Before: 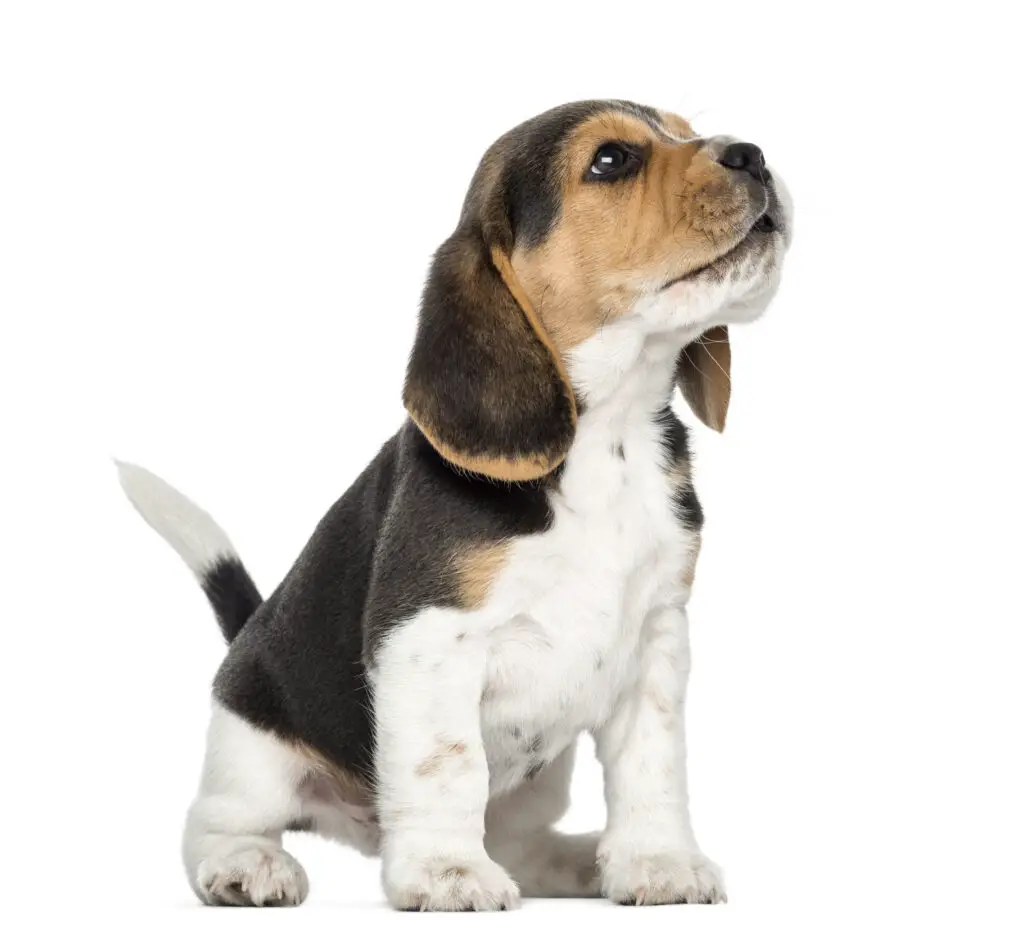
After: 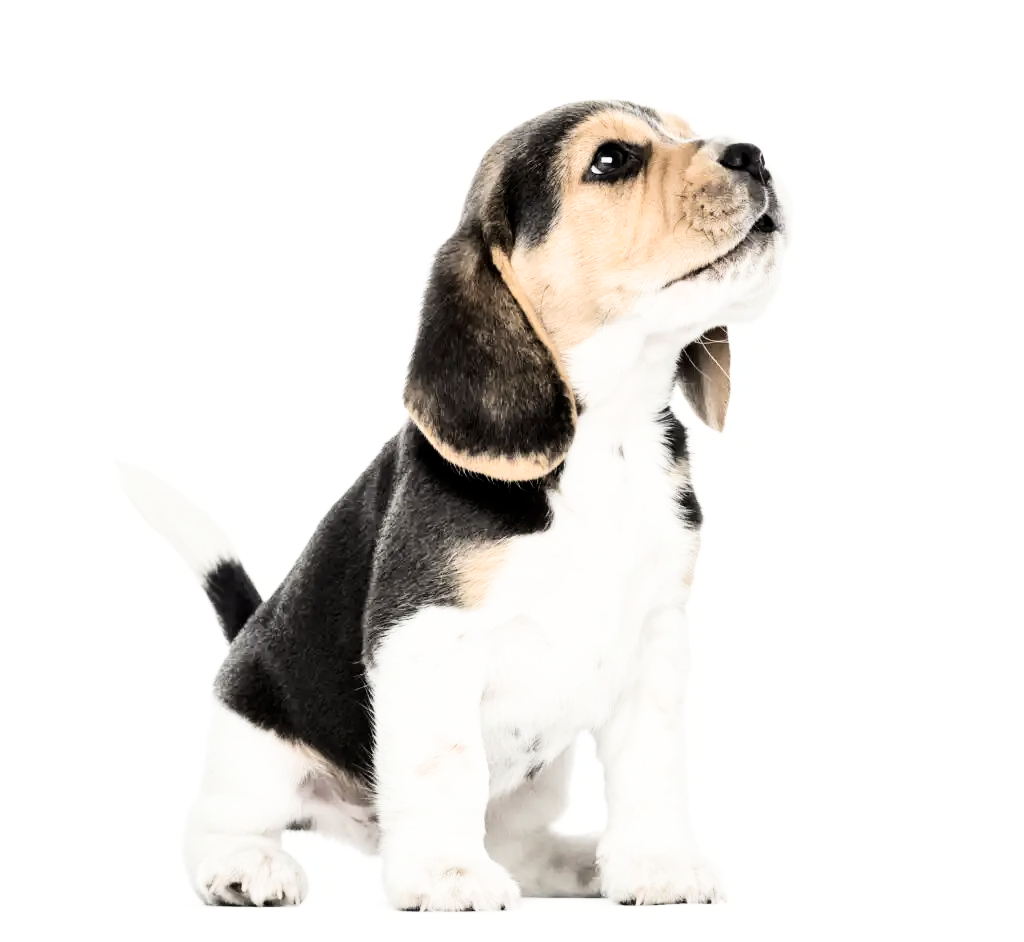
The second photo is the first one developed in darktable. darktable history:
filmic rgb: black relative exposure -5.14 EV, white relative exposure 3.51 EV, threshold 3.04 EV, hardness 3.18, contrast 1.188, highlights saturation mix -29.72%, enable highlight reconstruction true
exposure: black level correction 0, exposure 0.951 EV, compensate exposure bias true, compensate highlight preservation false
contrast brightness saturation: contrast 0.248, saturation -0.306
